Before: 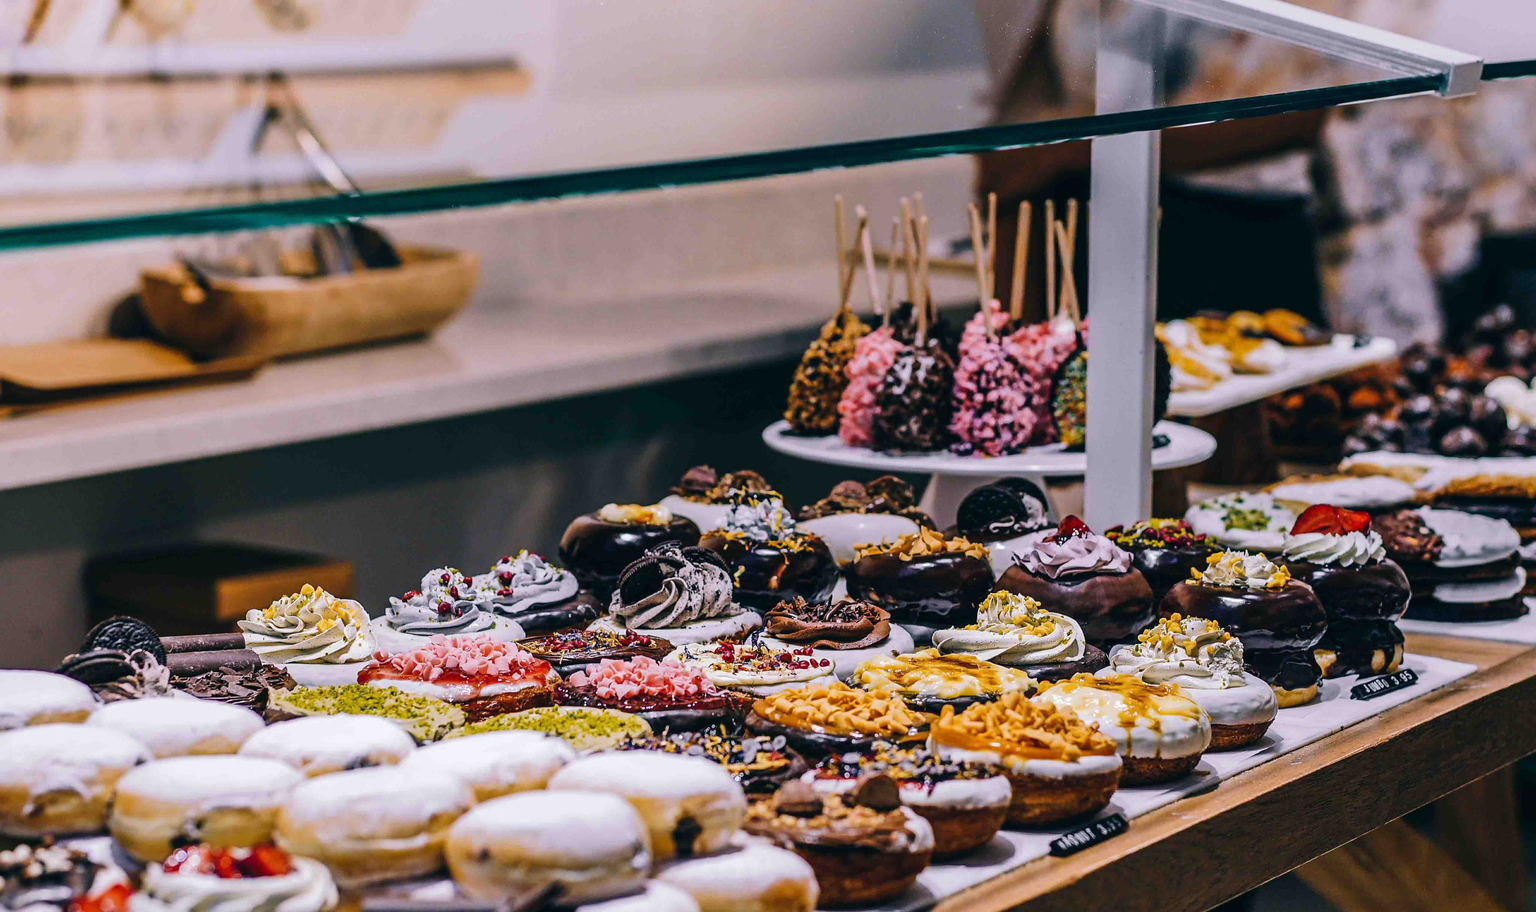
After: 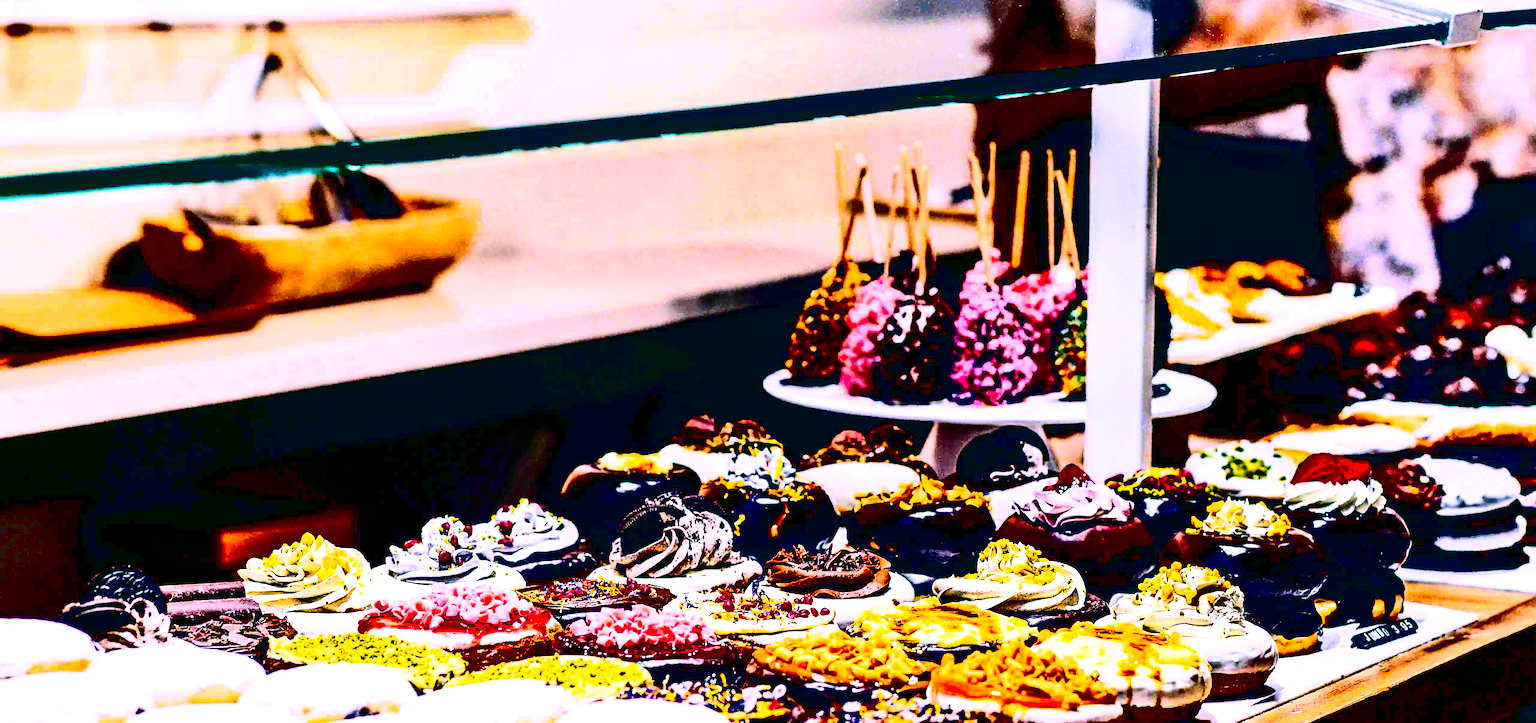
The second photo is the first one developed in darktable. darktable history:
crop and rotate: top 5.667%, bottom 14.937%
exposure: black level correction 0, exposure 1.1 EV, compensate exposure bias true, compensate highlight preservation false
color balance rgb: perceptual saturation grading › global saturation 20%, perceptual saturation grading › highlights -25%, perceptual saturation grading › shadows 50%
contrast brightness saturation: contrast 0.77, brightness -1, saturation 1
